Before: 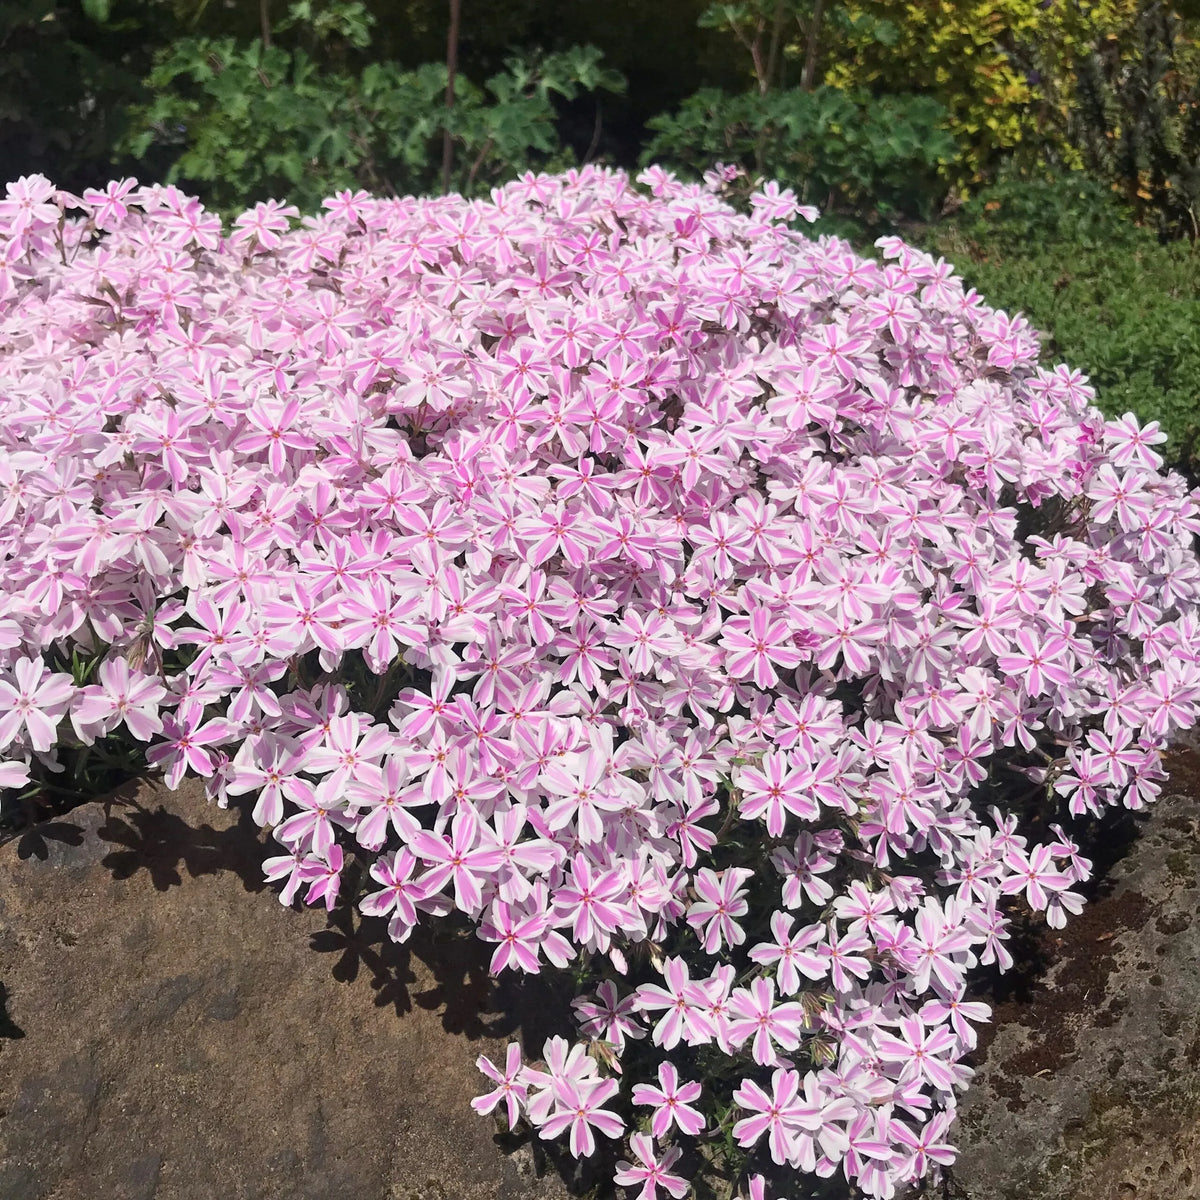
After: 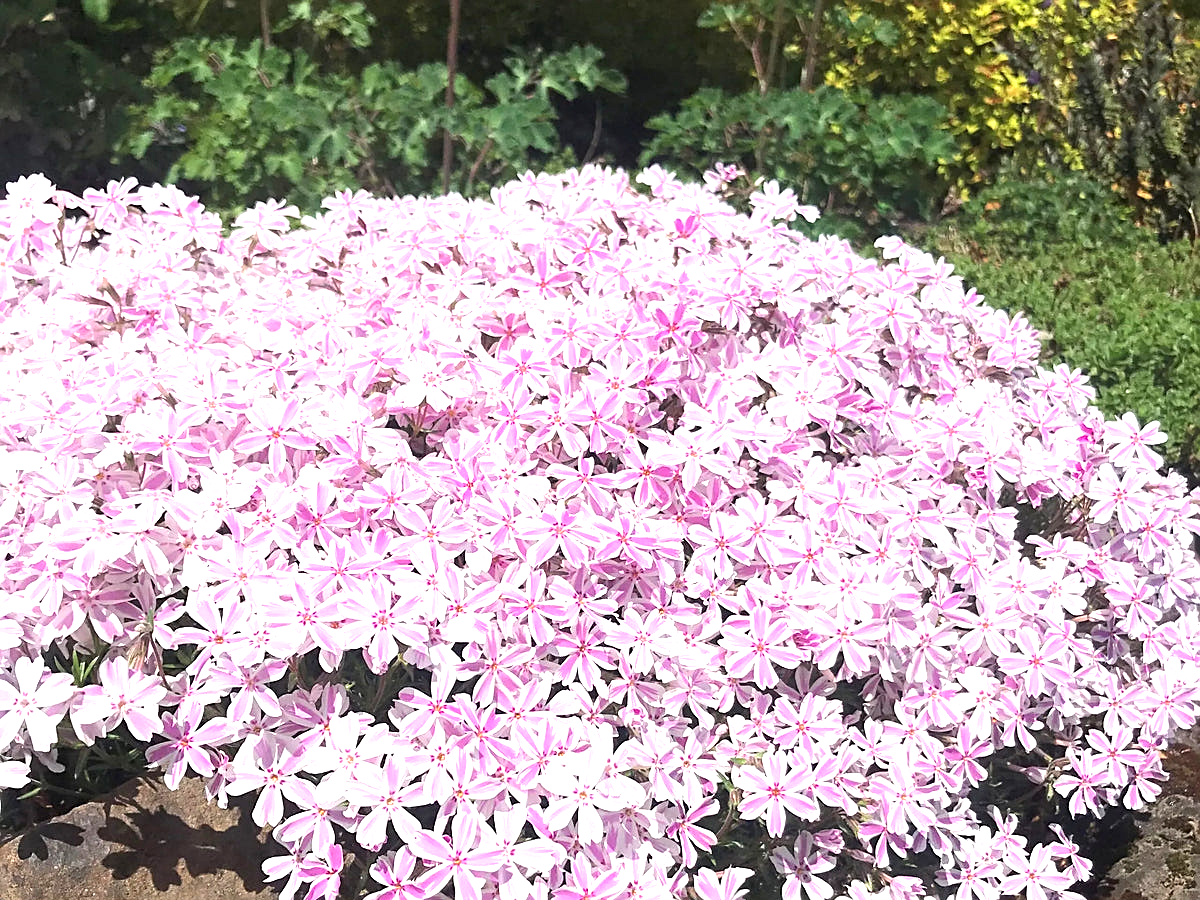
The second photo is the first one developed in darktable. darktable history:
sharpen: on, module defaults
crop: bottom 24.967%
exposure: black level correction 0, exposure 1.1 EV, compensate exposure bias true, compensate highlight preservation false
tone equalizer: on, module defaults
